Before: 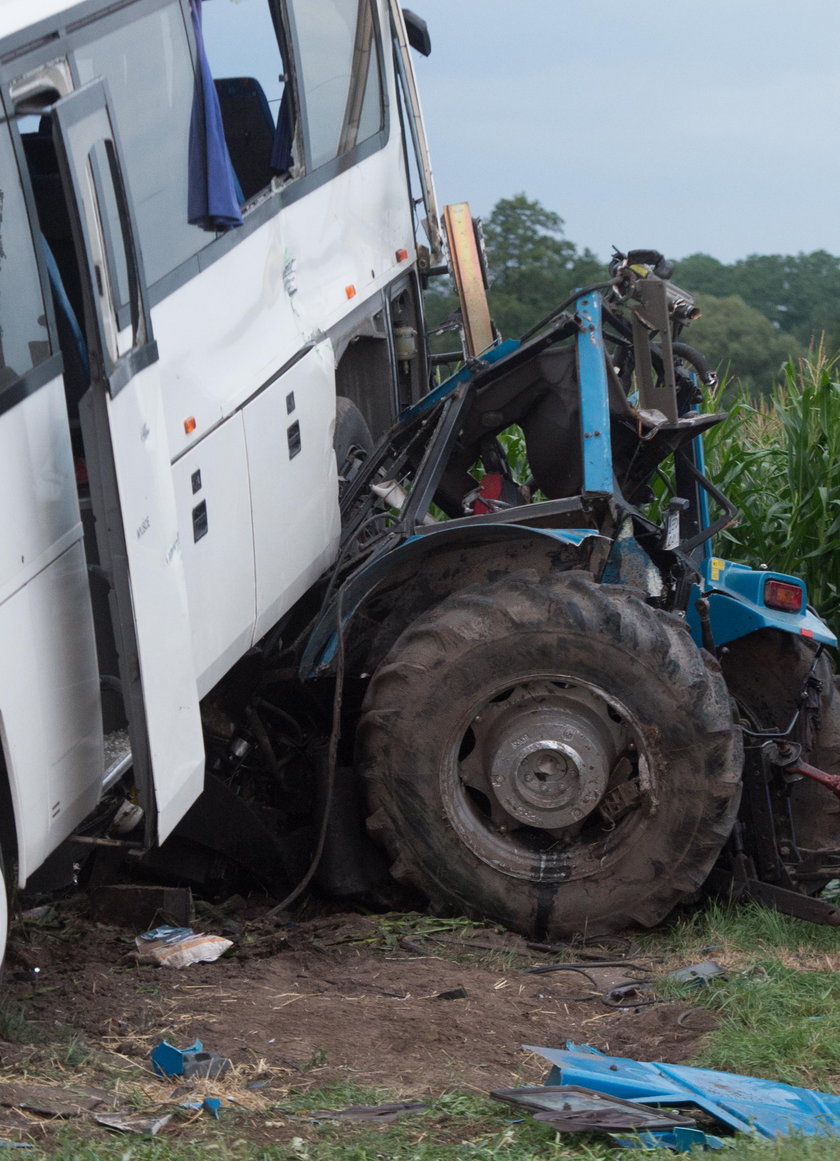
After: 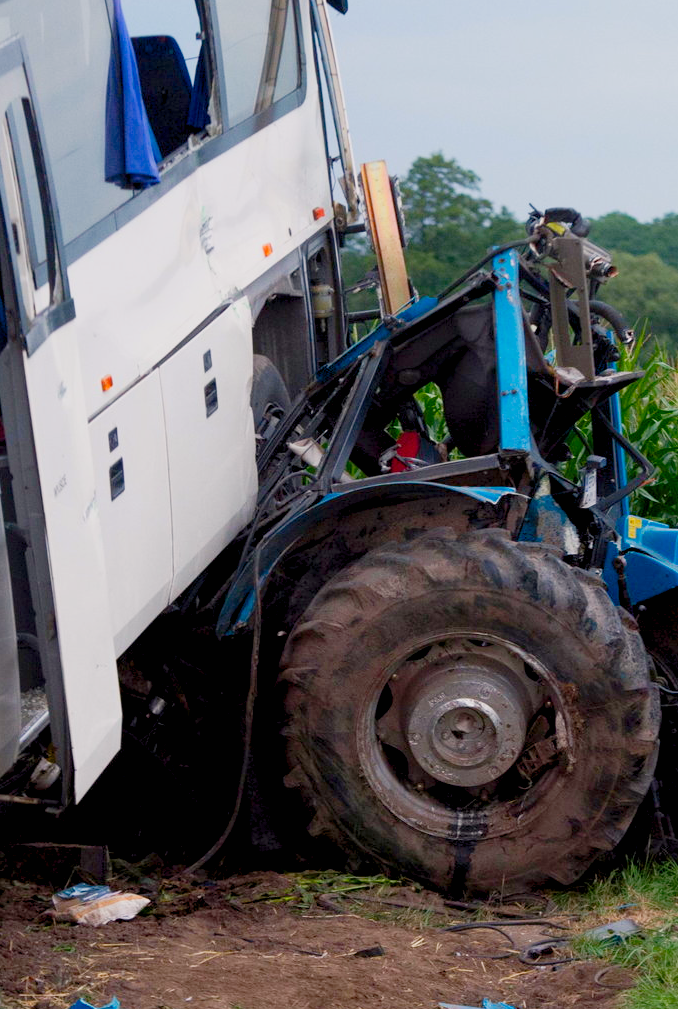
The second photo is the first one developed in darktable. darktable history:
crop: left 9.941%, top 3.626%, right 9.227%, bottom 9.434%
color balance rgb: highlights gain › chroma 1.376%, highlights gain › hue 51.33°, global offset › luminance -0.899%, linear chroma grading › global chroma 9.128%, perceptual saturation grading › global saturation 20%, perceptual saturation grading › highlights -25.052%, perceptual saturation grading › shadows 24.745%, contrast -20.309%
tone curve: curves: ch0 [(0, 0.003) (0.044, 0.032) (0.12, 0.089) (0.19, 0.164) (0.269, 0.269) (0.473, 0.533) (0.595, 0.695) (0.718, 0.823) (0.855, 0.931) (1, 0.982)]; ch1 [(0, 0) (0.243, 0.245) (0.427, 0.387) (0.493, 0.481) (0.501, 0.5) (0.521, 0.528) (0.554, 0.586) (0.607, 0.655) (0.671, 0.735) (0.796, 0.85) (1, 1)]; ch2 [(0, 0) (0.249, 0.216) (0.357, 0.317) (0.448, 0.432) (0.478, 0.492) (0.498, 0.499) (0.517, 0.519) (0.537, 0.57) (0.569, 0.623) (0.61, 0.663) (0.706, 0.75) (0.808, 0.809) (0.991, 0.968)], preserve colors none
